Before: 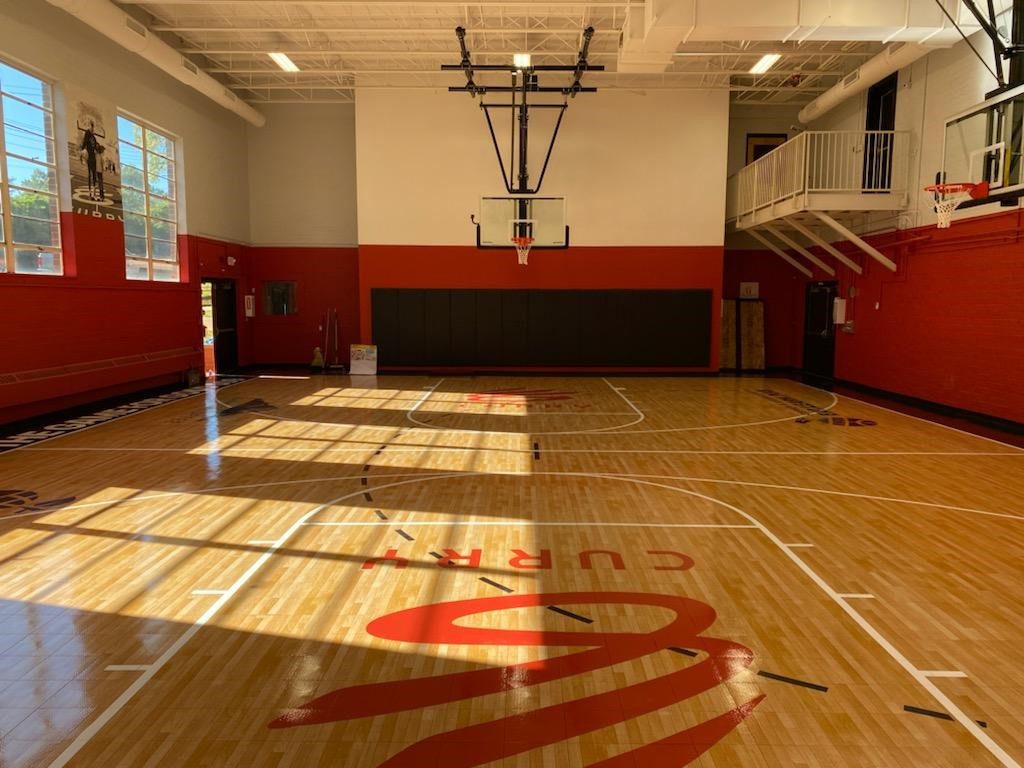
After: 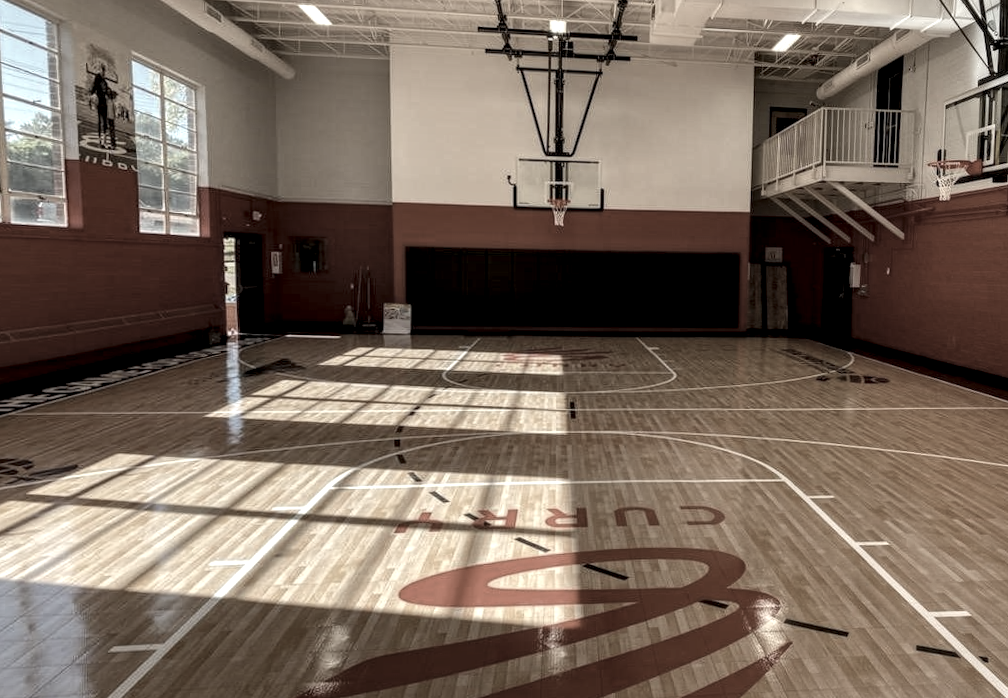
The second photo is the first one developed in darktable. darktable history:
color correction: saturation 0.3
local contrast: detail 160%
rotate and perspective: rotation -0.013°, lens shift (vertical) -0.027, lens shift (horizontal) 0.178, crop left 0.016, crop right 0.989, crop top 0.082, crop bottom 0.918
